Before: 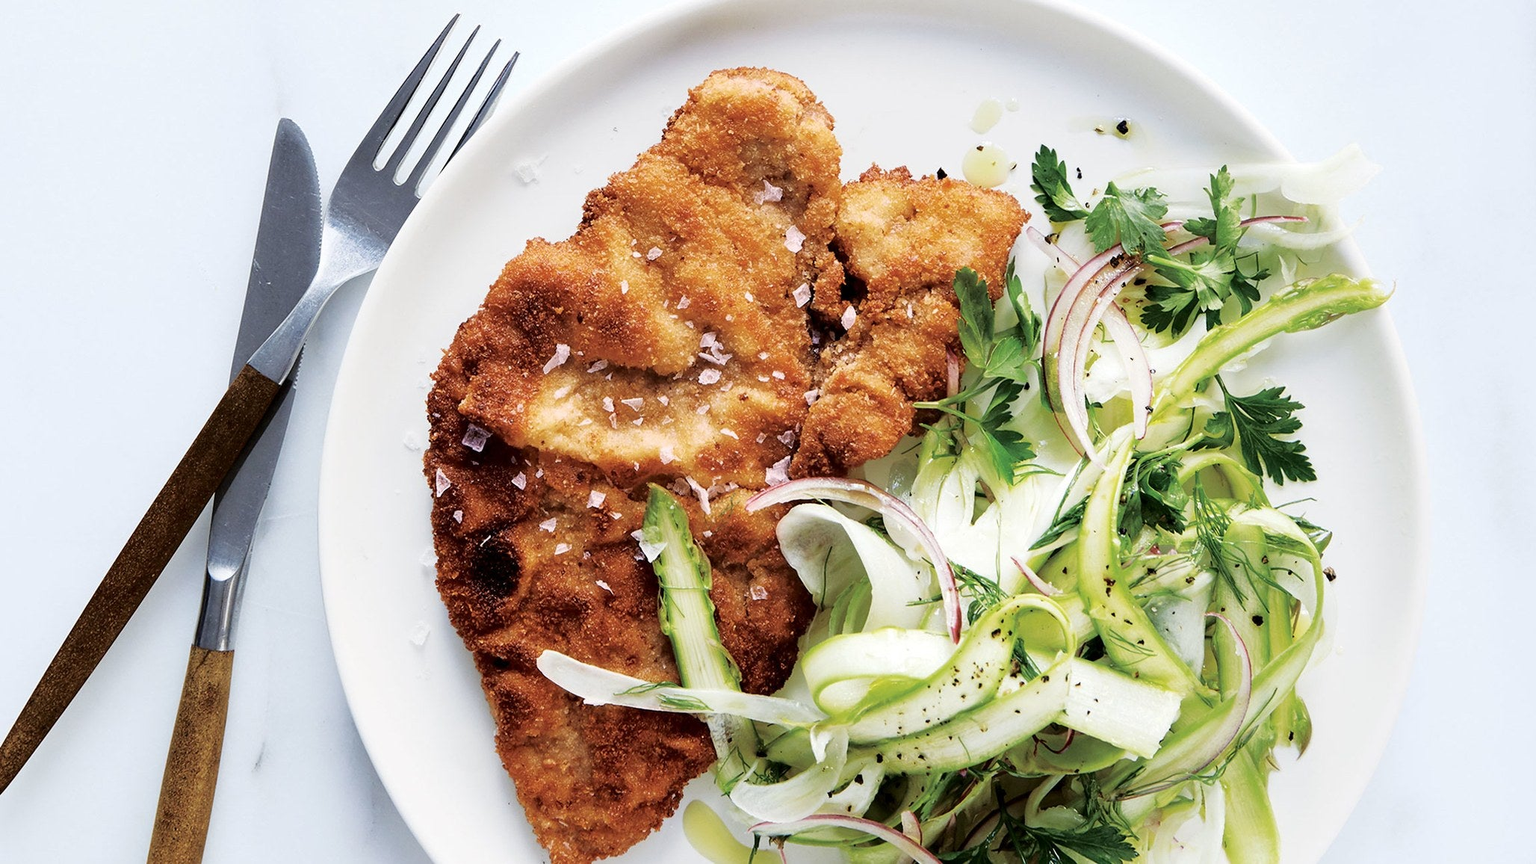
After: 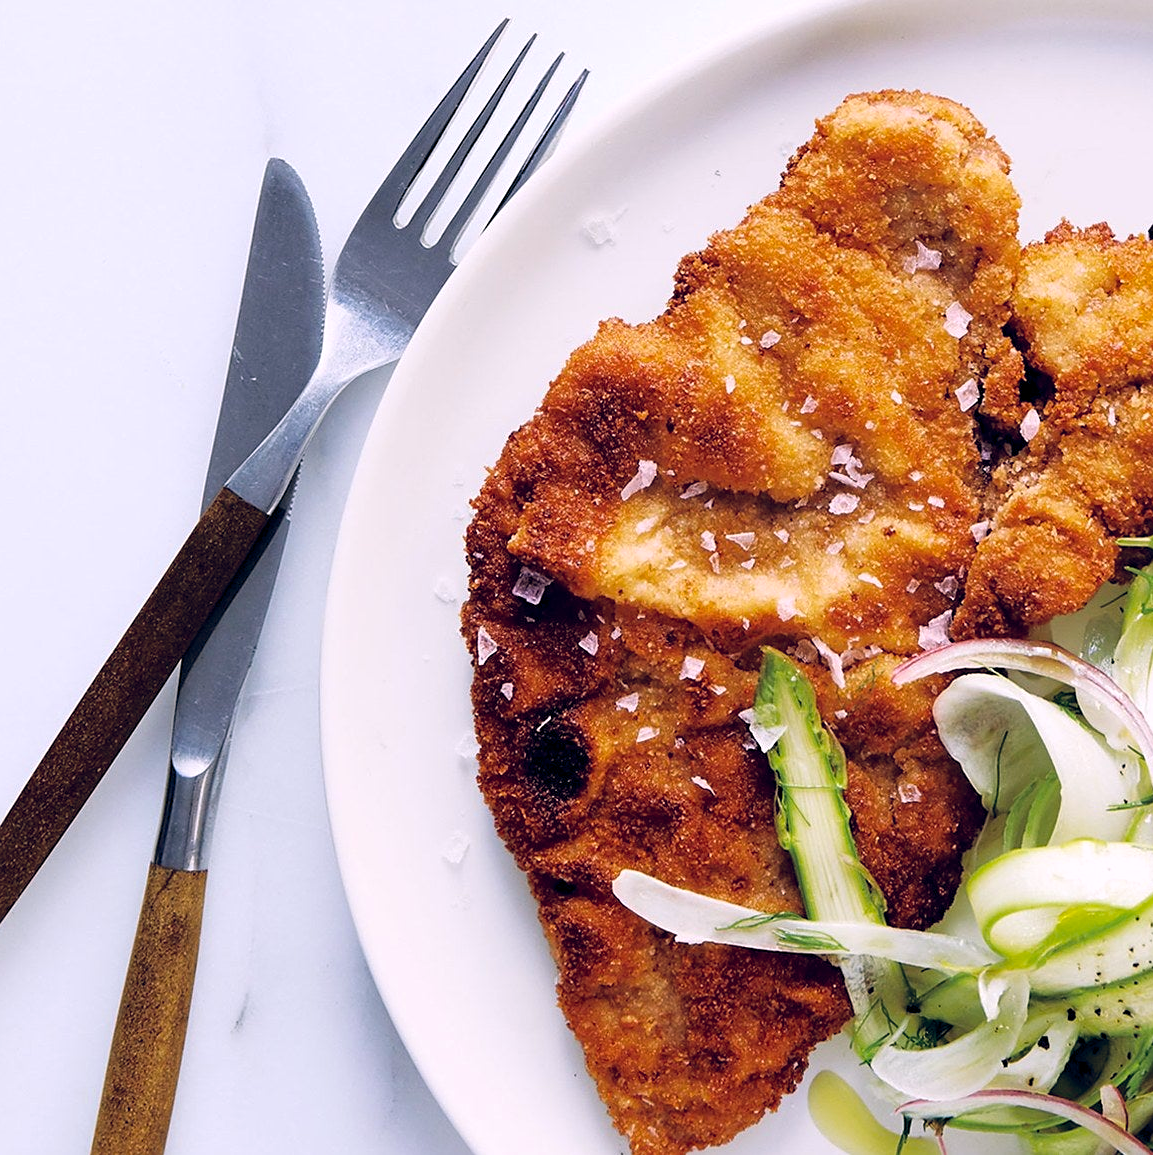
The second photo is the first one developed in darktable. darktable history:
color balance rgb: highlights gain › chroma 1.46%, highlights gain › hue 307.36°, global offset › chroma 0.129%, global offset › hue 253.97°, perceptual saturation grading › global saturation 25.643%
crop: left 5.203%, right 38.682%
sharpen: amount 0.205
